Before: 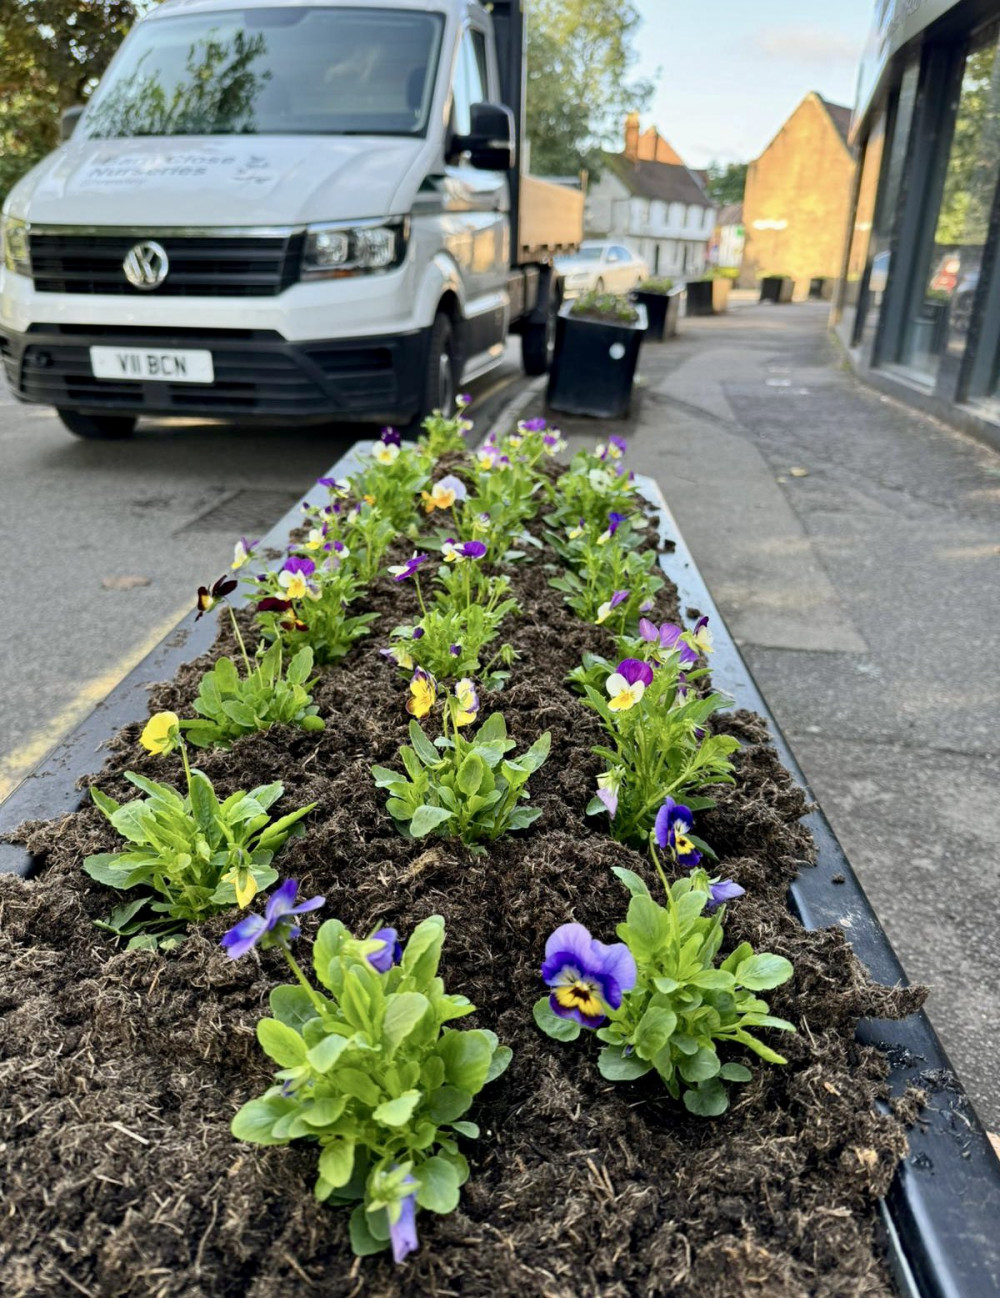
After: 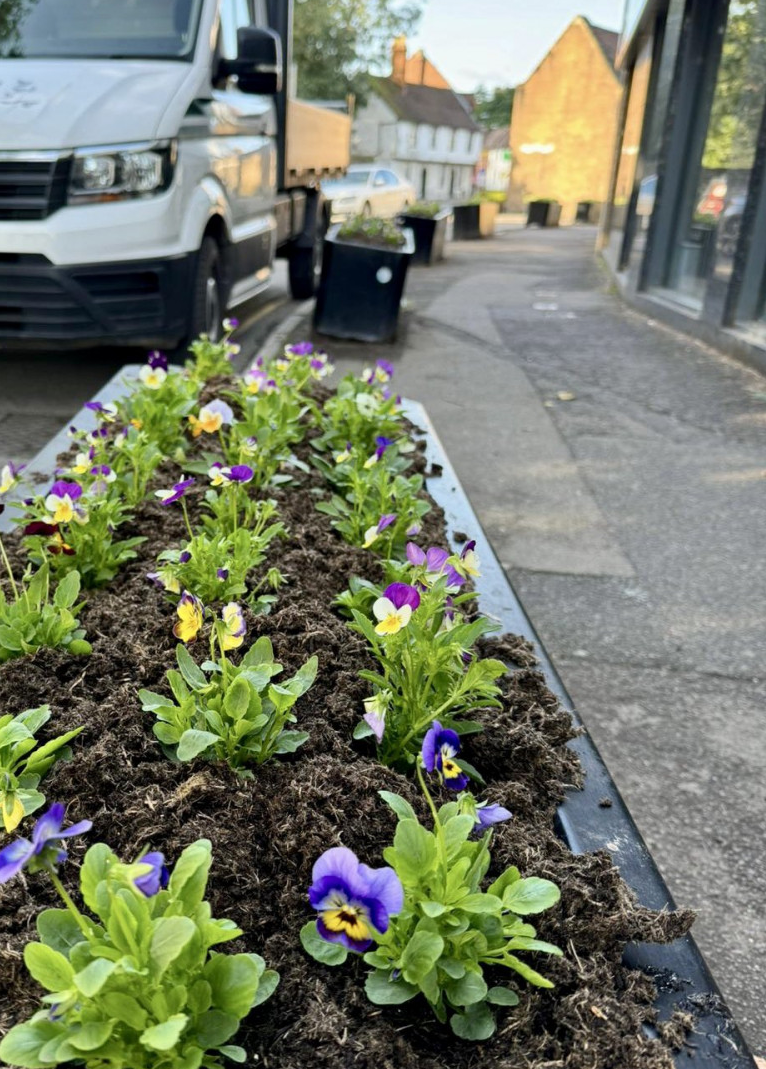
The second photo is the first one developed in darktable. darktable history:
crop: left 23.334%, top 5.909%, bottom 11.688%
